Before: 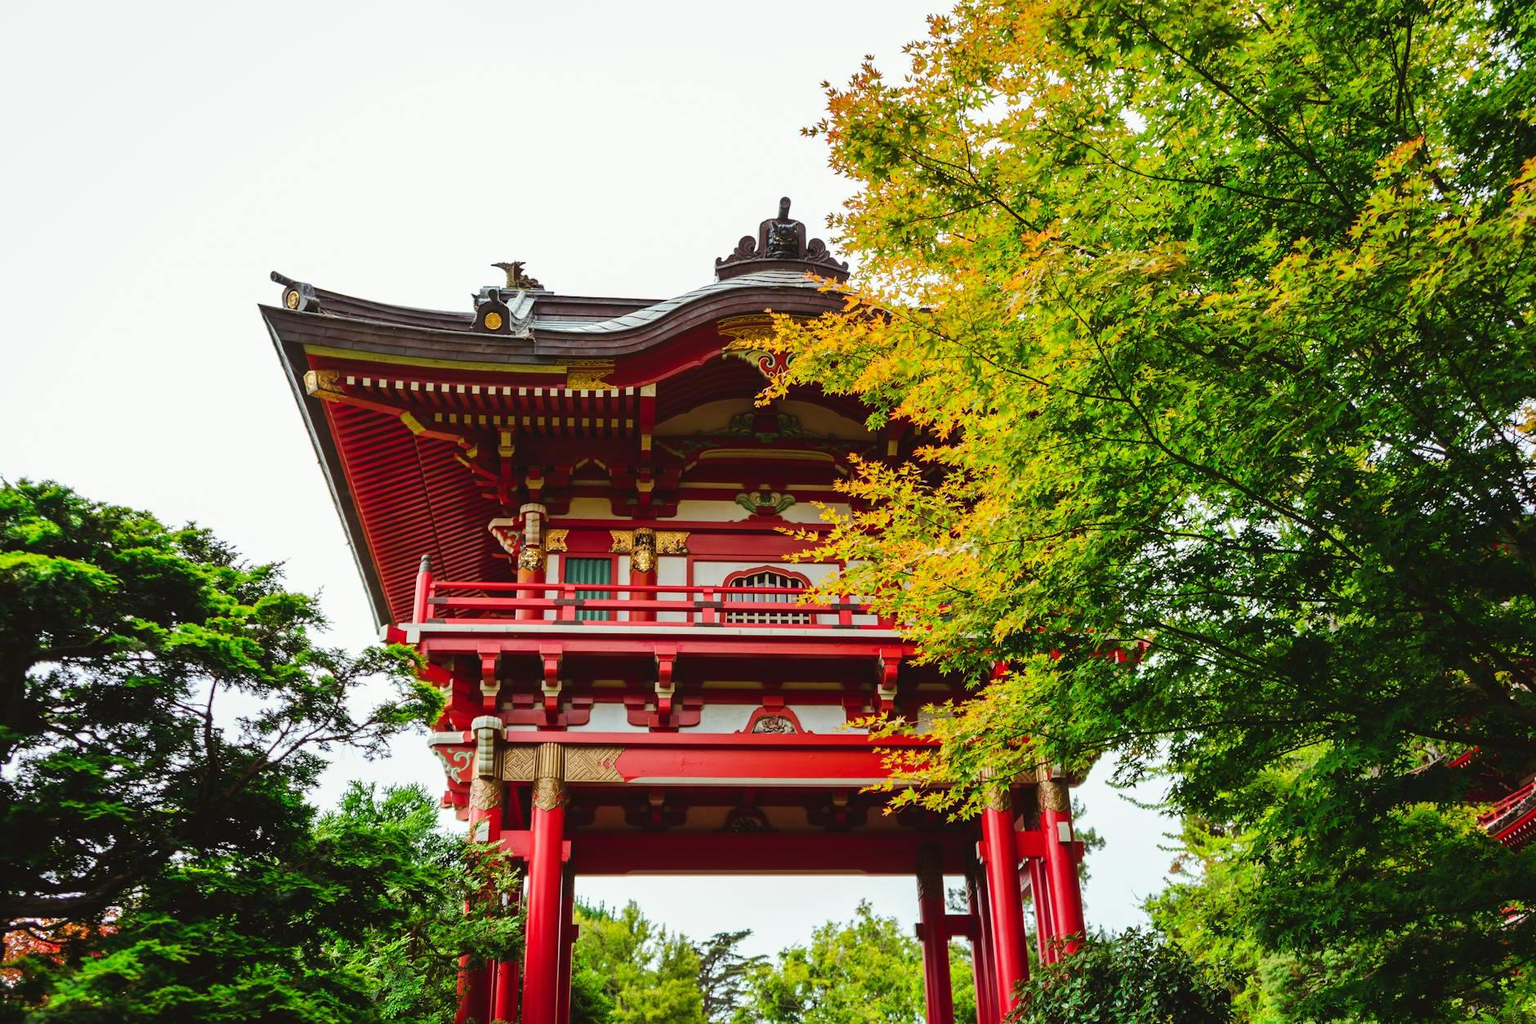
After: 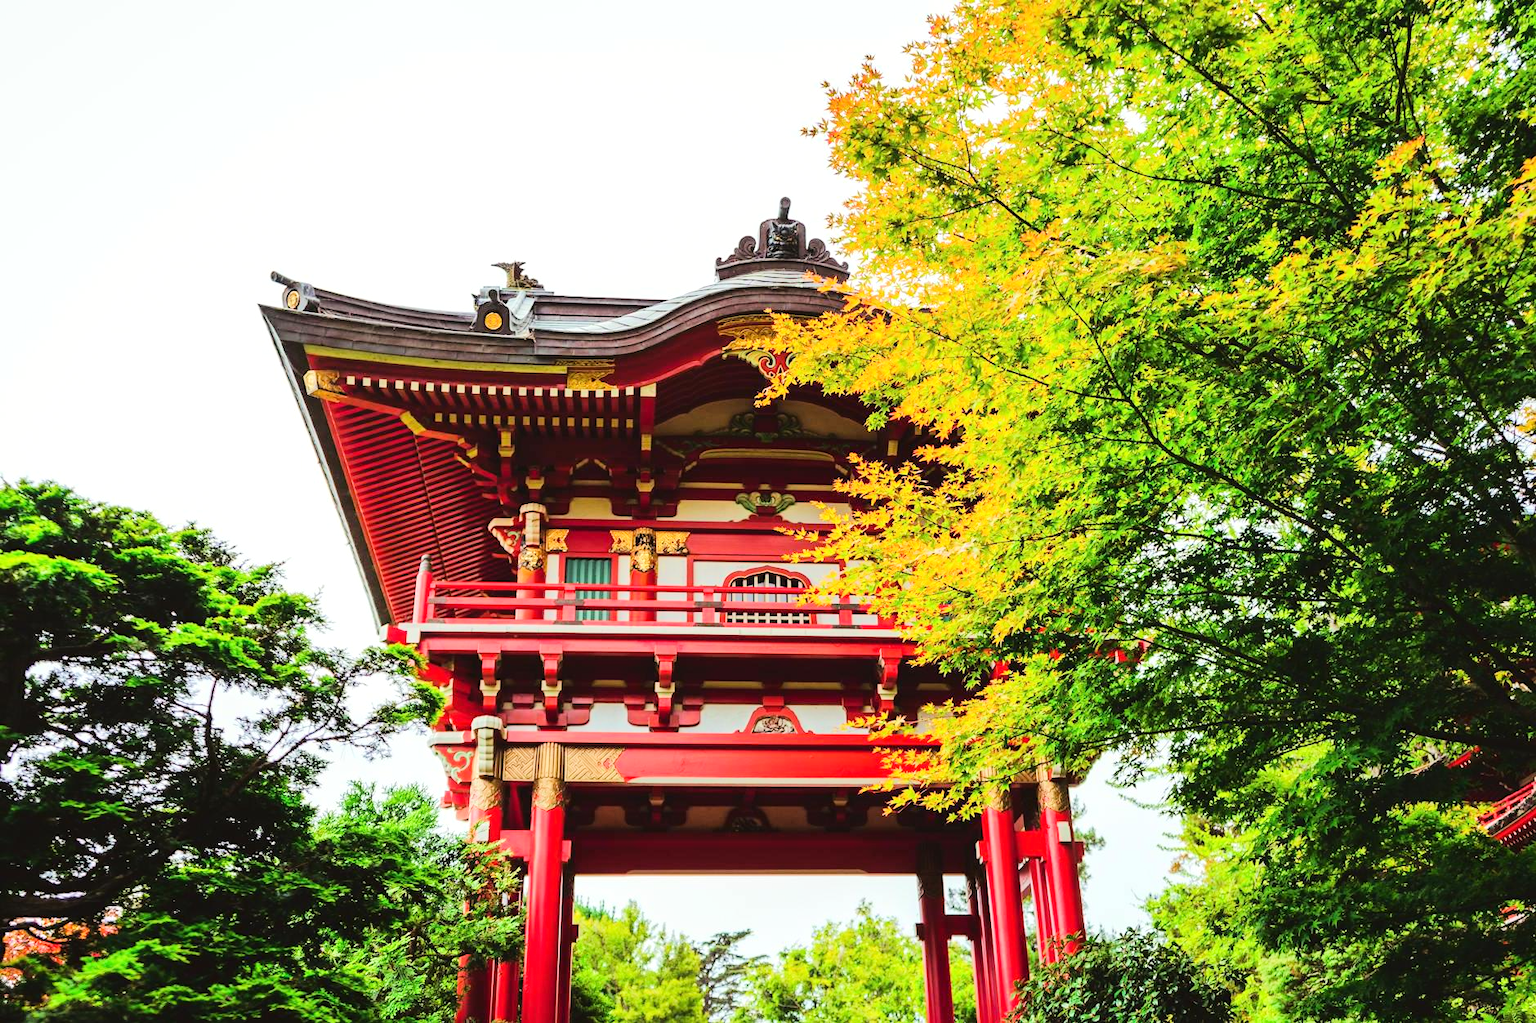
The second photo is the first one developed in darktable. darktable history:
tone equalizer: -7 EV 0.156 EV, -6 EV 0.624 EV, -5 EV 1.19 EV, -4 EV 1.3 EV, -3 EV 1.14 EV, -2 EV 0.6 EV, -1 EV 0.162 EV, edges refinement/feathering 500, mask exposure compensation -1.57 EV, preserve details no
